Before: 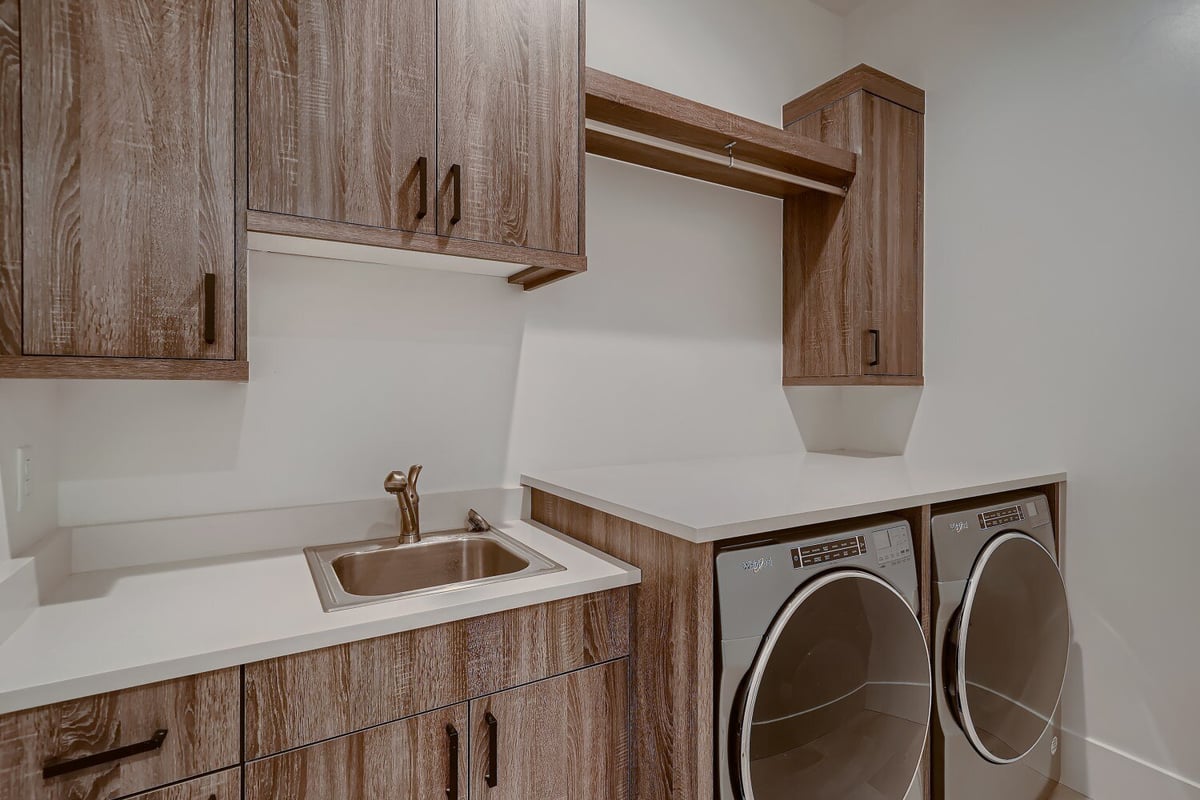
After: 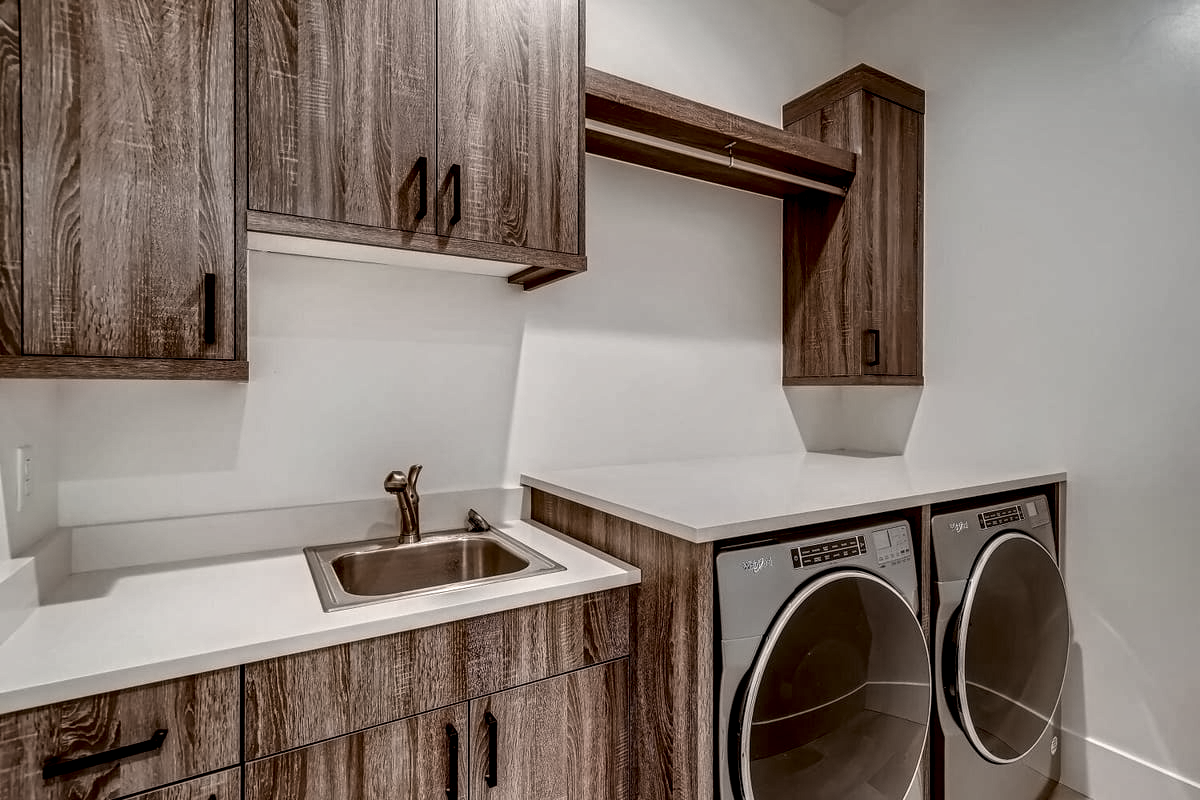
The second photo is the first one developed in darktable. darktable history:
local contrast: highlights 19%, detail 186%
contrast equalizer: y [[0.5 ×6], [0.5 ×6], [0.5 ×6], [0 ×6], [0, 0.039, 0.251, 0.29, 0.293, 0.292]]
